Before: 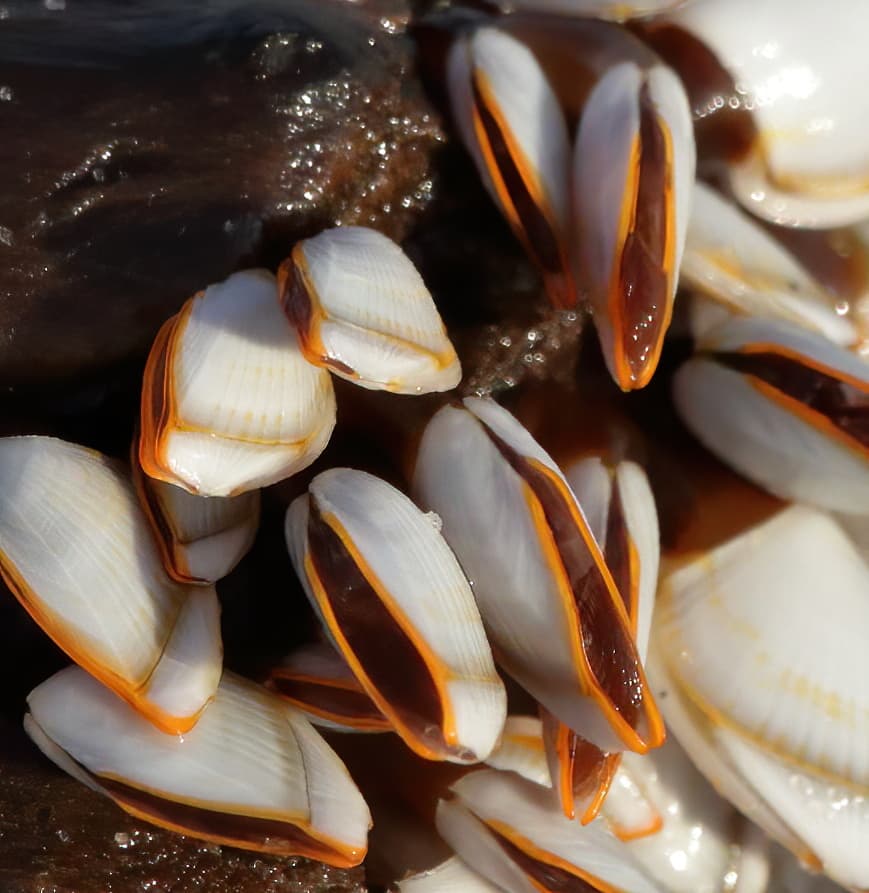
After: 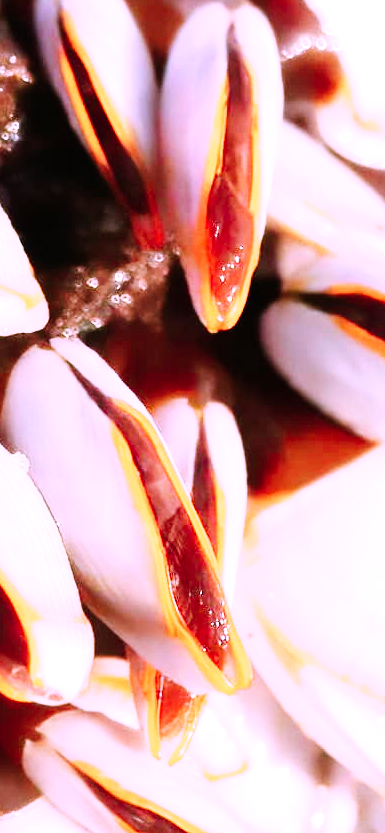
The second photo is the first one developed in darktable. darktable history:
base curve: curves: ch0 [(0, 0) (0, 0.001) (0.001, 0.001) (0.004, 0.002) (0.007, 0.004) (0.015, 0.013) (0.033, 0.045) (0.052, 0.096) (0.075, 0.17) (0.099, 0.241) (0.163, 0.42) (0.219, 0.55) (0.259, 0.616) (0.327, 0.722) (0.365, 0.765) (0.522, 0.873) (0.547, 0.881) (0.689, 0.919) (0.826, 0.952) (1, 1)], preserve colors none
crop: left 47.529%, top 6.696%, right 8.098%
exposure: black level correction 0, exposure 1 EV, compensate exposure bias true, compensate highlight preservation false
color correction: highlights a* 15.98, highlights b* -20.19
